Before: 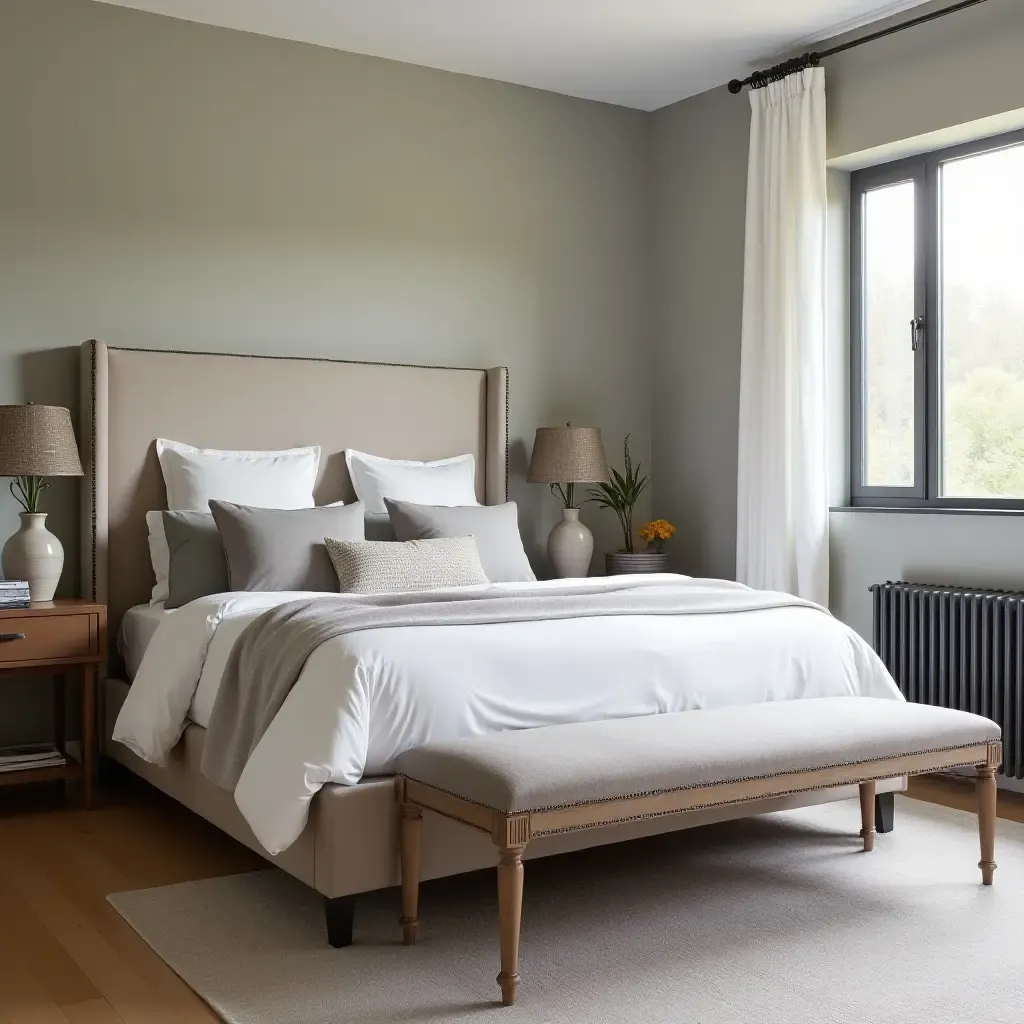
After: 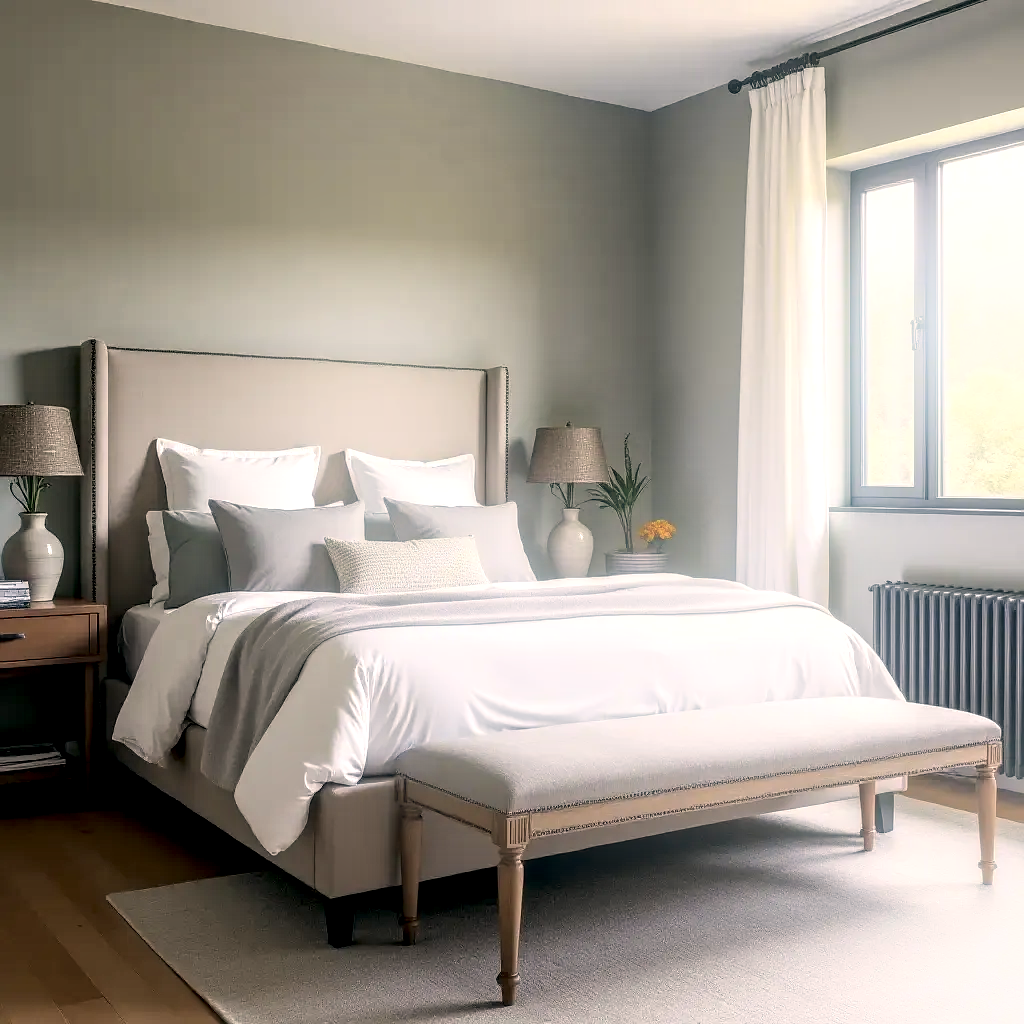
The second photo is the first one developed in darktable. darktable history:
color correction: highlights a* 5.38, highlights b* 5.3, shadows a* -4.26, shadows b* -5.11
bloom: threshold 82.5%, strength 16.25%
local contrast: highlights 12%, shadows 38%, detail 183%, midtone range 0.471
sharpen: radius 1, threshold 1
